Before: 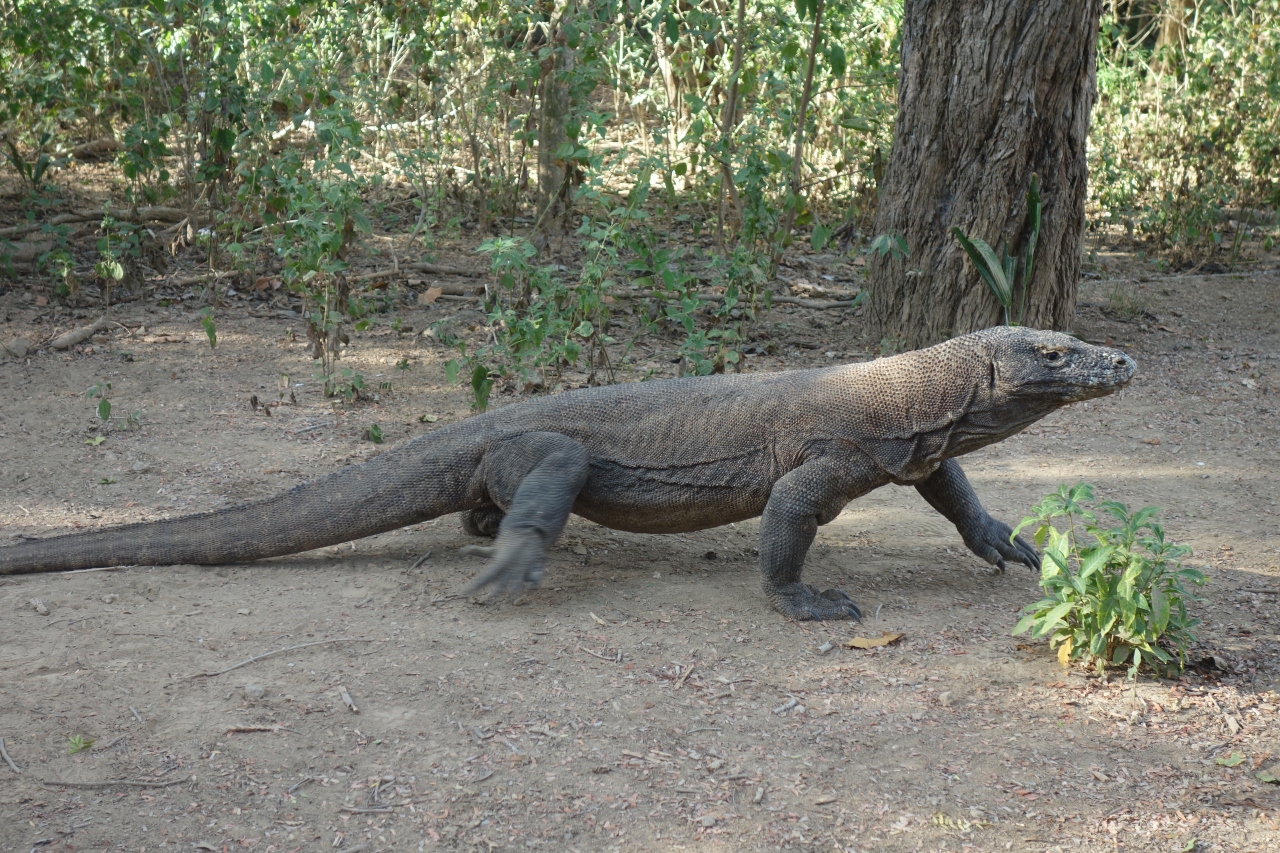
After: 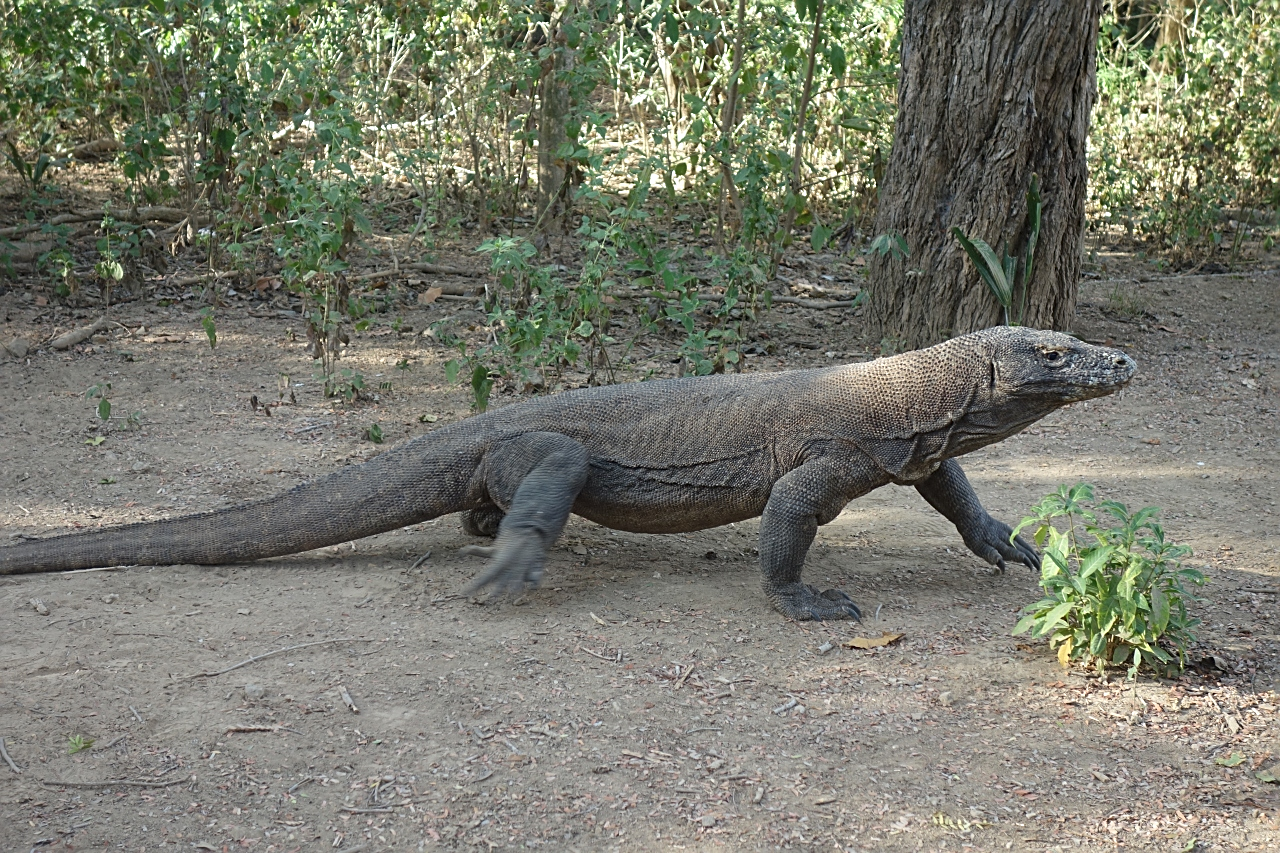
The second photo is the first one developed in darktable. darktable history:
sharpen: amount 0.548
tone equalizer: on, module defaults
